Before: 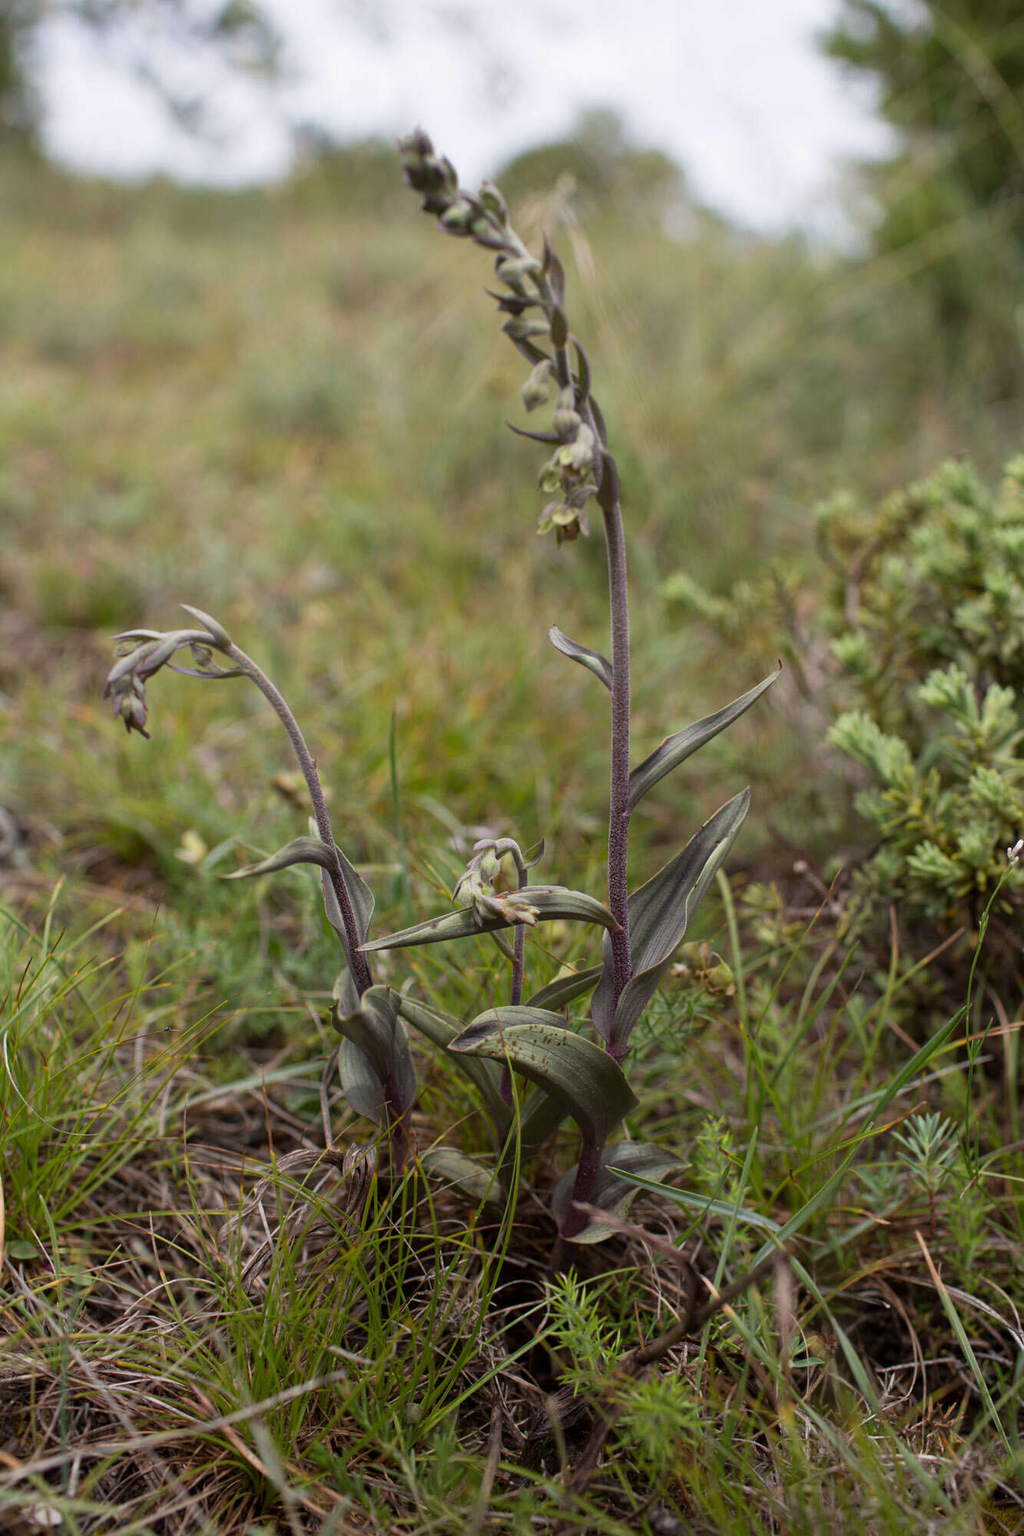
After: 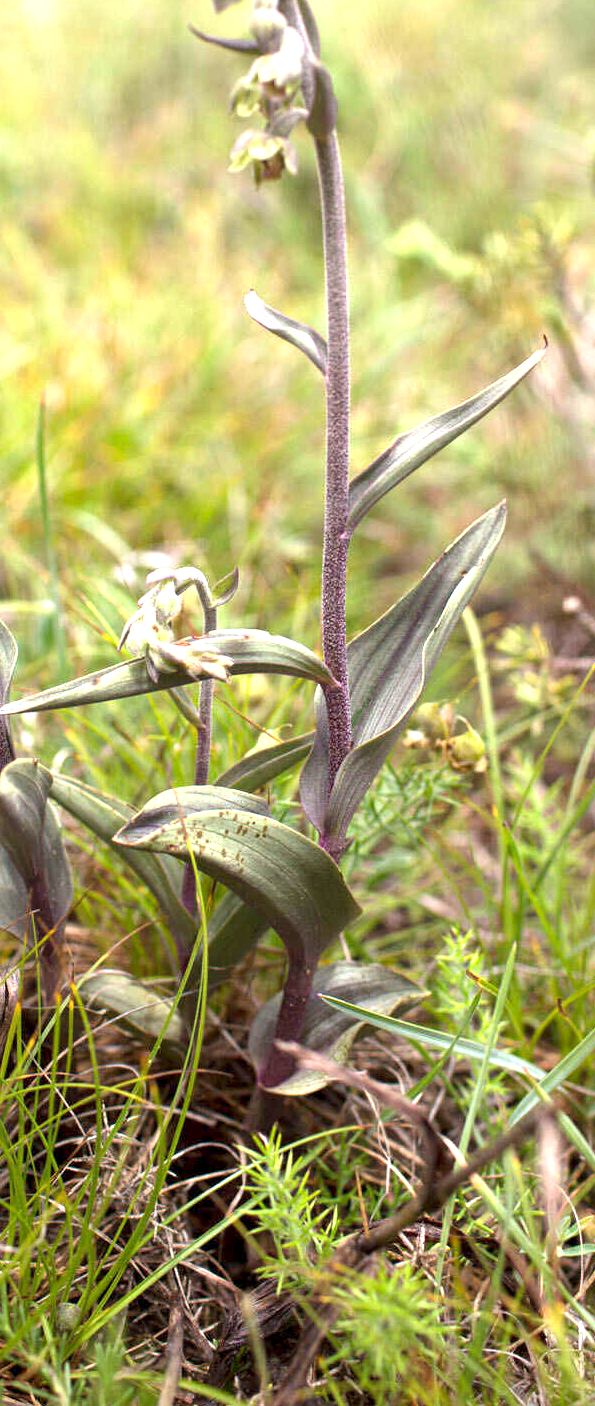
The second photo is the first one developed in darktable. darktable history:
exposure: black level correction 0.001, exposure 1.8 EV, compensate highlight preservation false
crop: left 35.317%, top 26.216%, right 20.022%, bottom 3.443%
